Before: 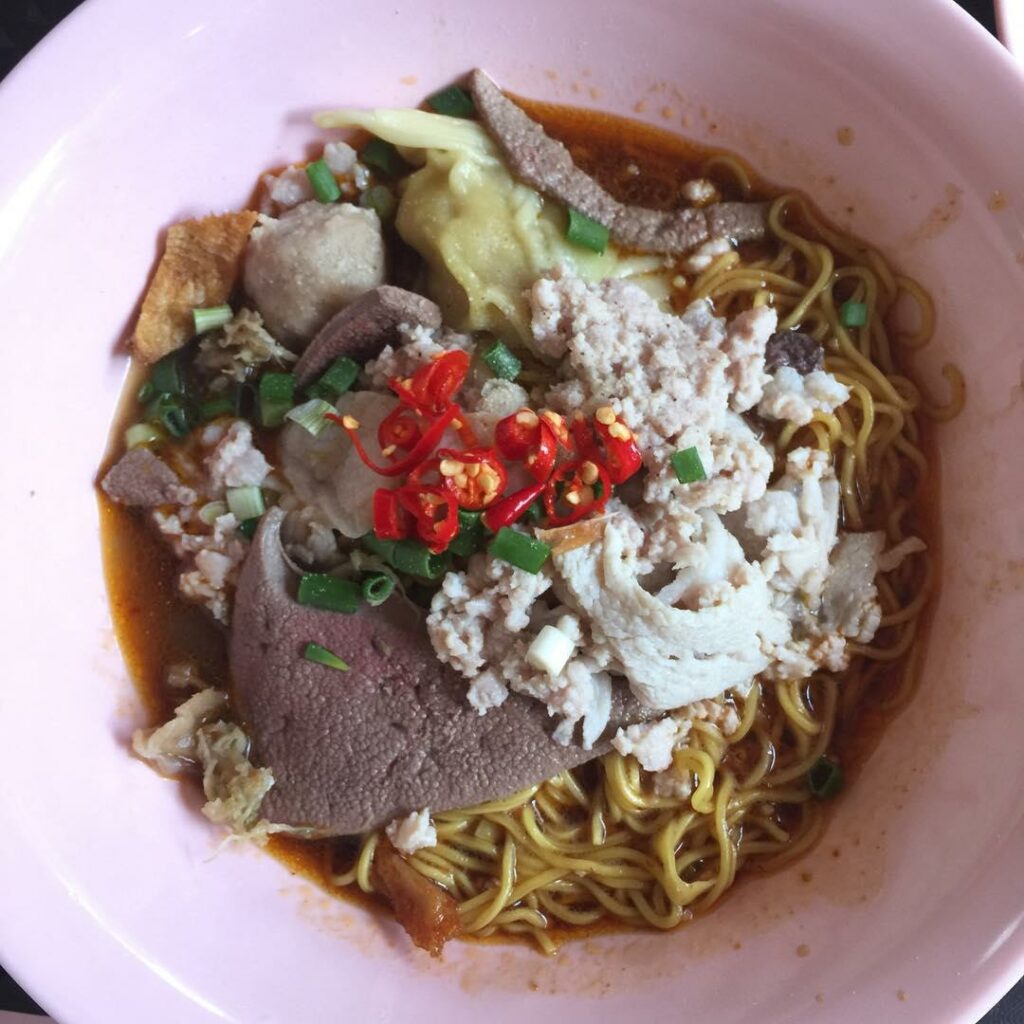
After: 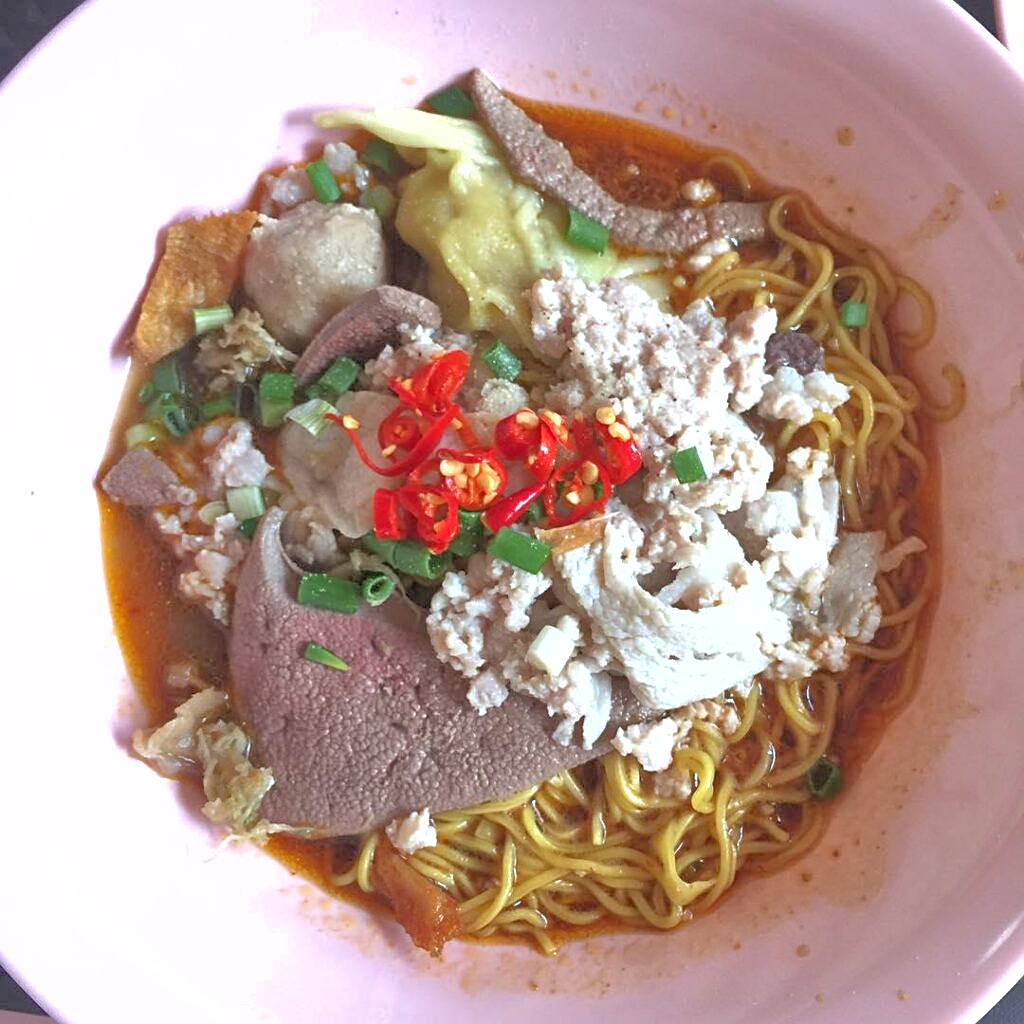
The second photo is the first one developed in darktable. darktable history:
exposure: black level correction 0.001, exposure 0.499 EV, compensate exposure bias true, compensate highlight preservation false
sharpen: on, module defaults
shadows and highlights: on, module defaults
tone equalizer: -7 EV 0.147 EV, -6 EV 0.567 EV, -5 EV 1.17 EV, -4 EV 1.31 EV, -3 EV 1.17 EV, -2 EV 0.6 EV, -1 EV 0.155 EV
